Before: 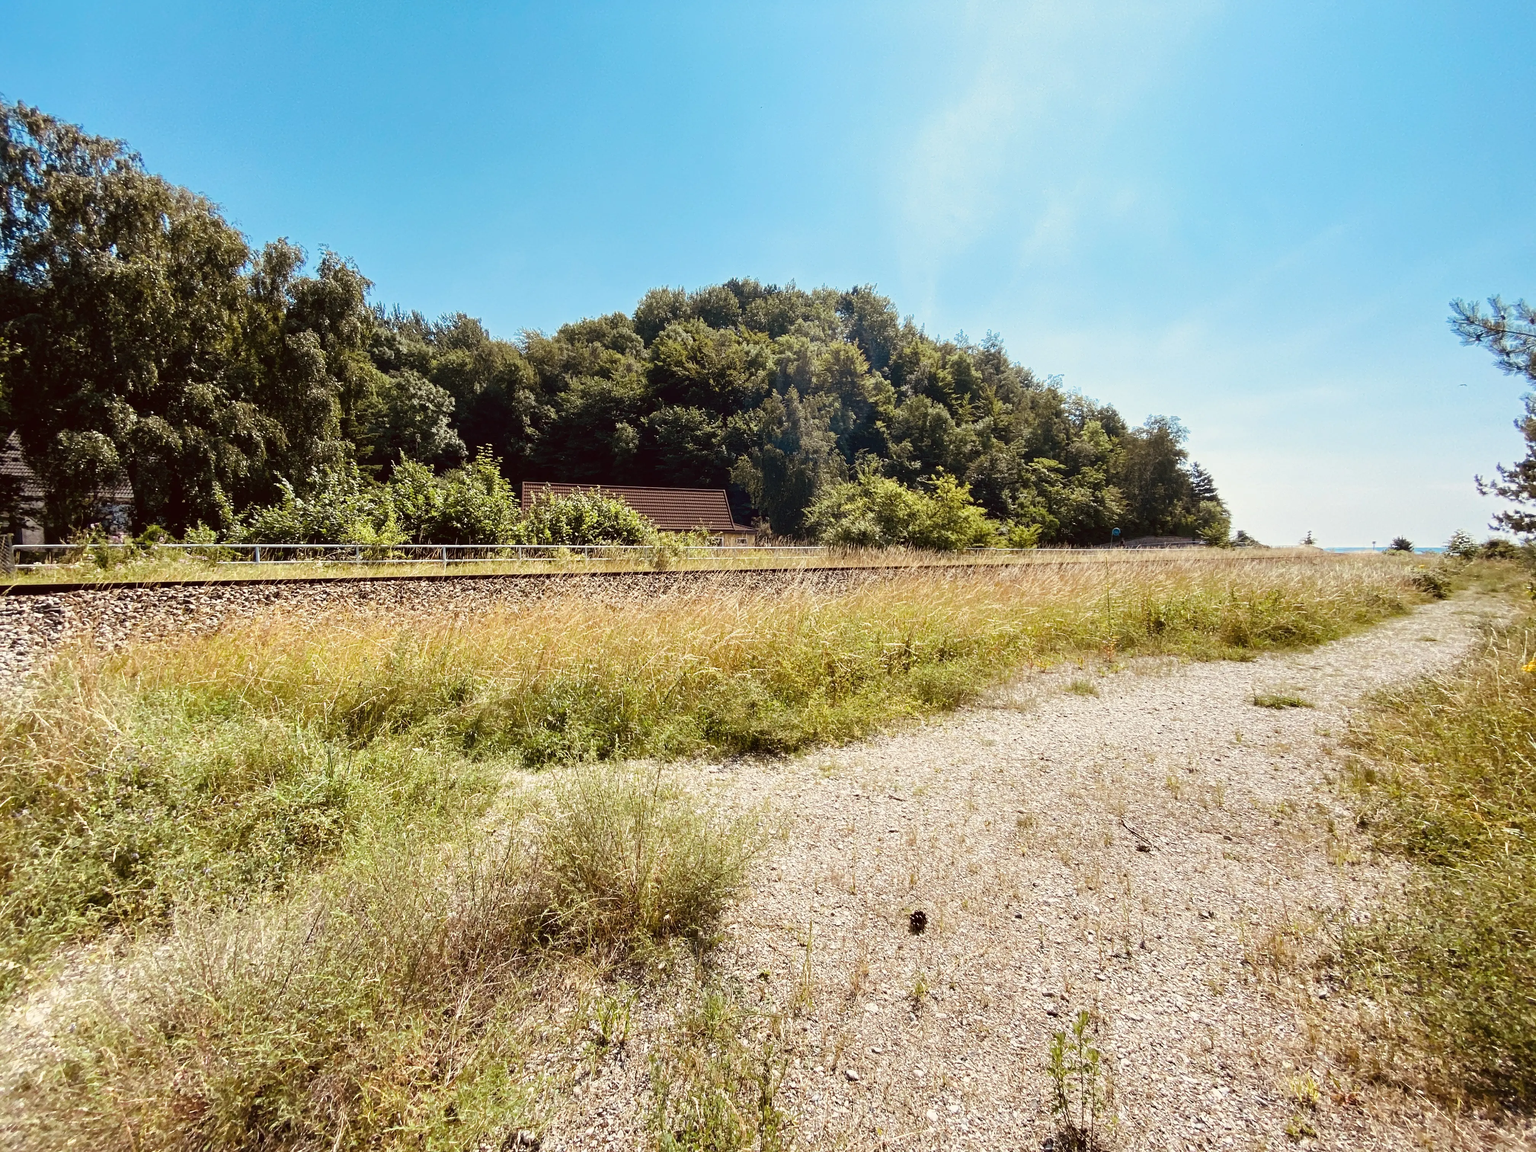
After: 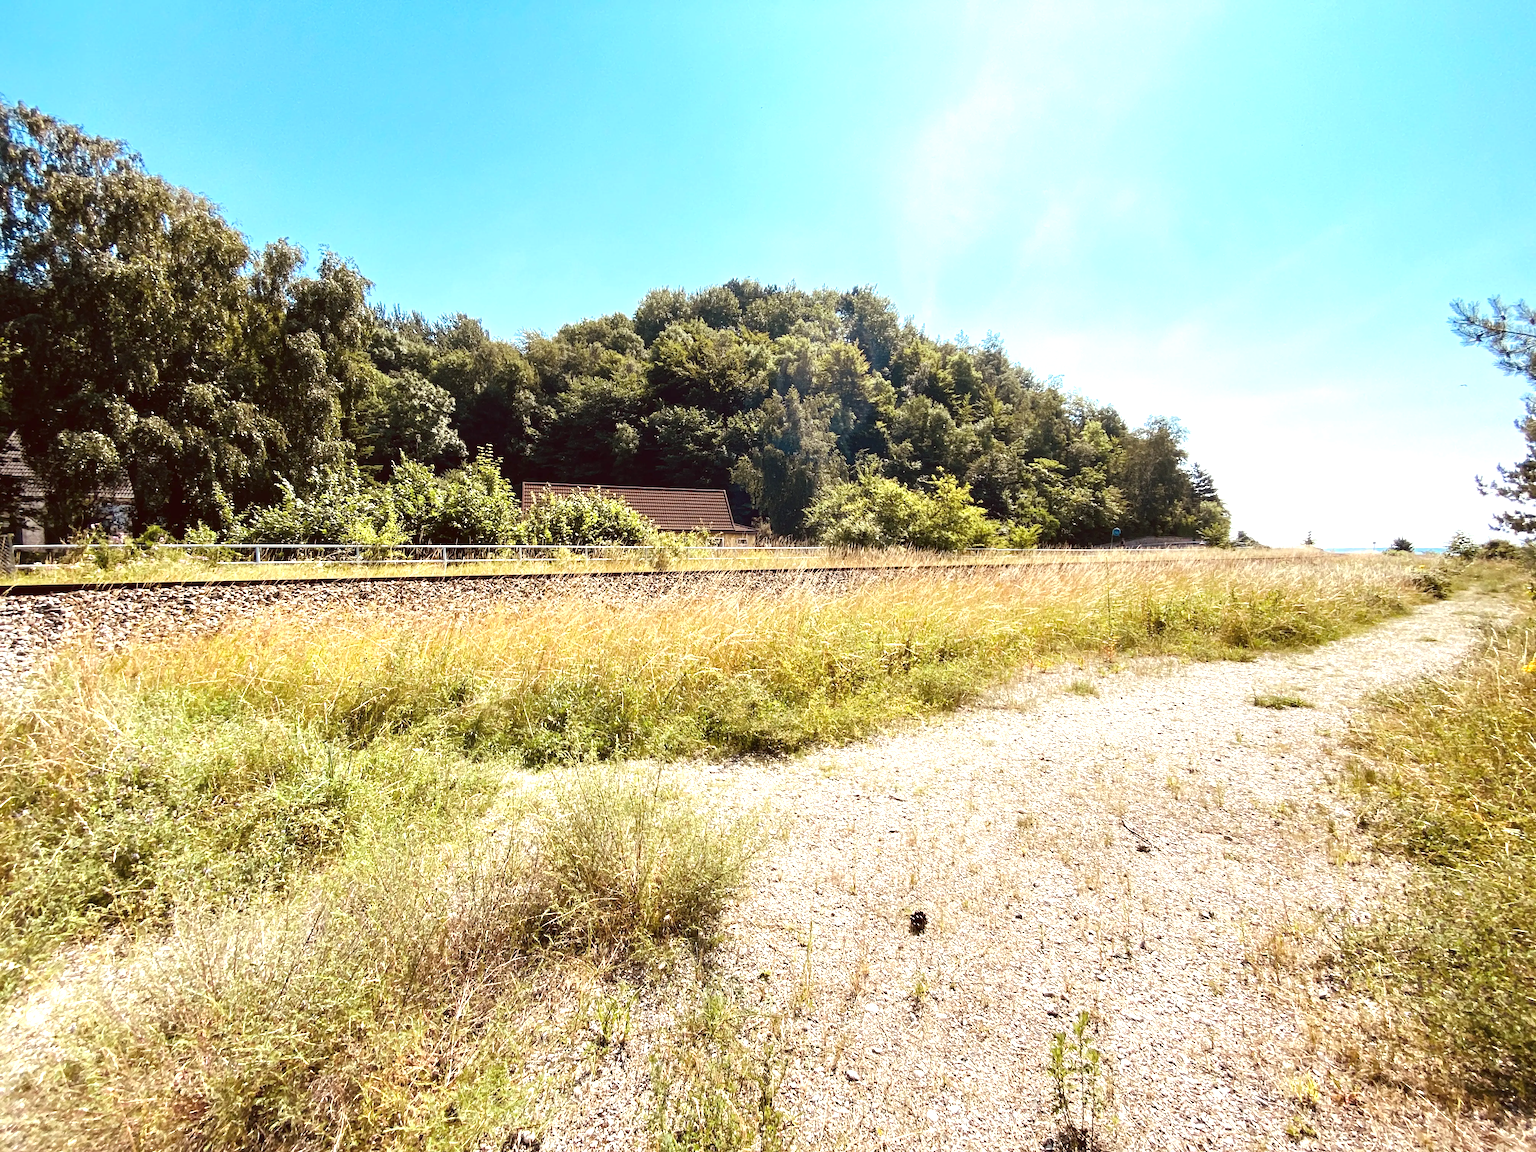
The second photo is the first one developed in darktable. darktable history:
white balance: emerald 1
tone equalizer: on, module defaults
exposure: exposure 0.661 EV, compensate highlight preservation false
